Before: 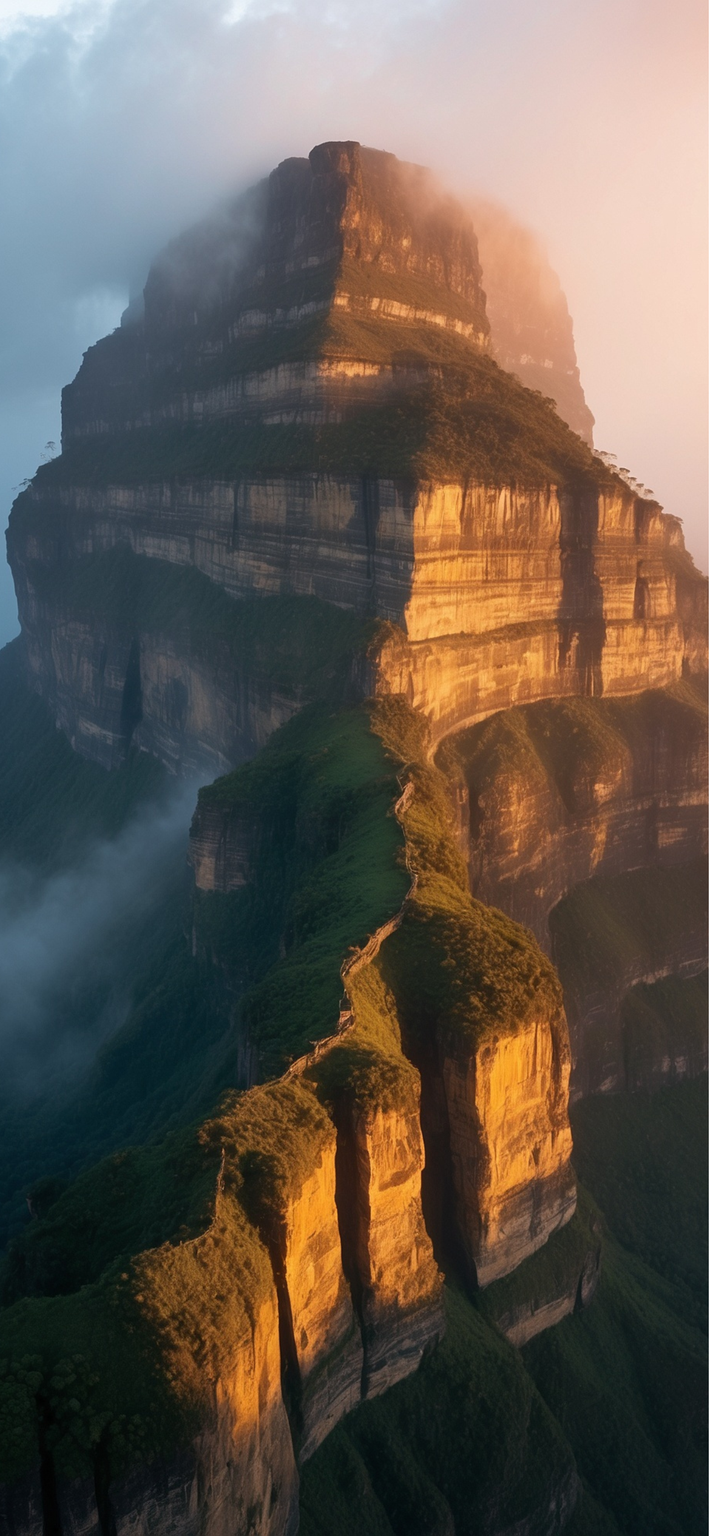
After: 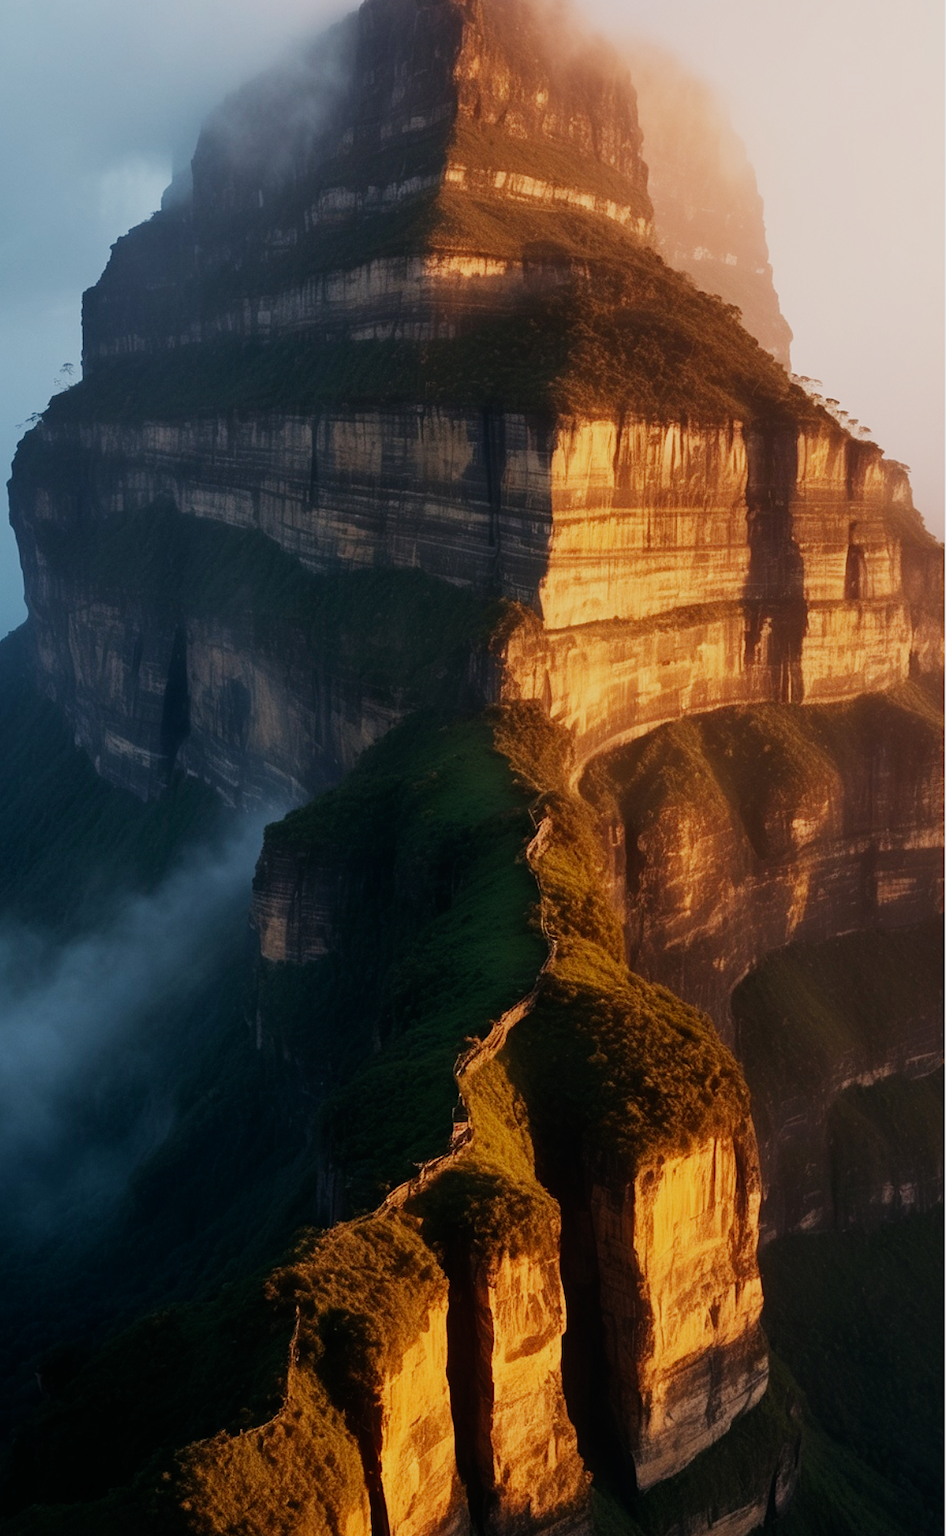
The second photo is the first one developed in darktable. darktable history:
sigmoid: contrast 1.69, skew -0.23, preserve hue 0%, red attenuation 0.1, red rotation 0.035, green attenuation 0.1, green rotation -0.017, blue attenuation 0.15, blue rotation -0.052, base primaries Rec2020
crop: top 11.038%, bottom 13.962%
